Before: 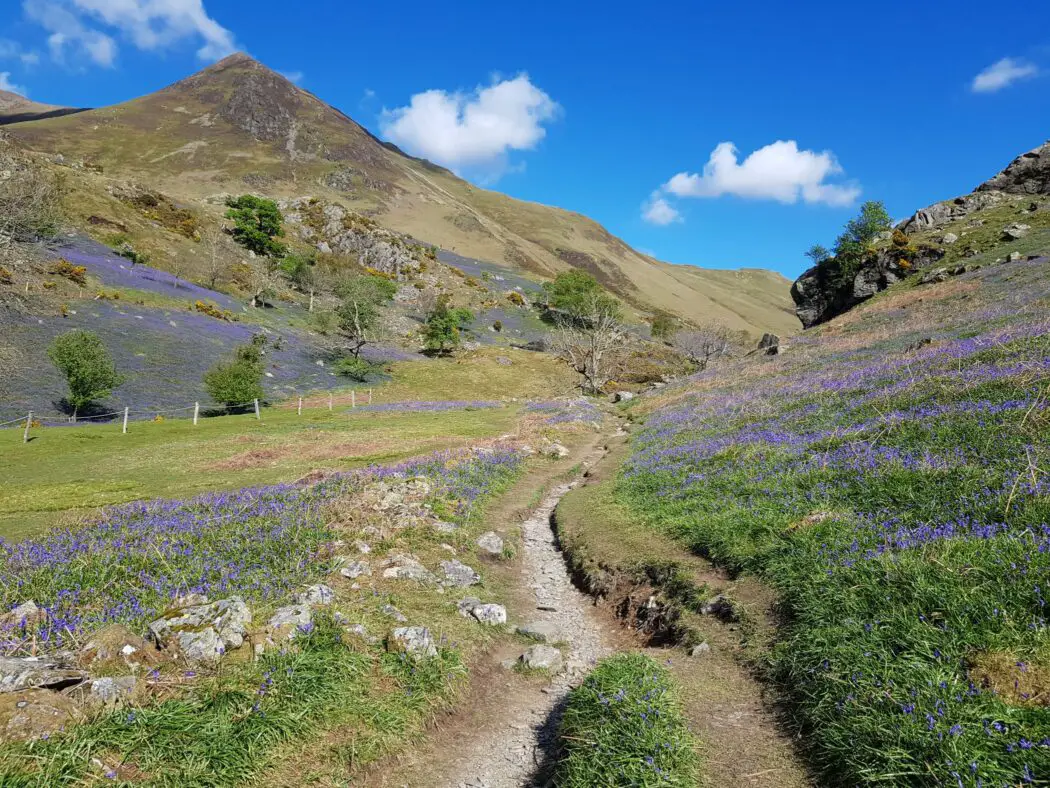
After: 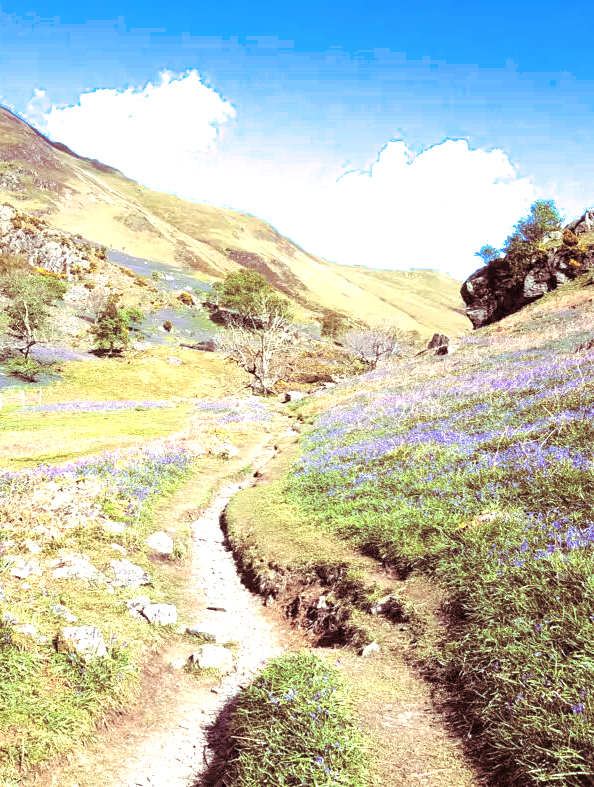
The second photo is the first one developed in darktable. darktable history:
split-toning: highlights › hue 187.2°, highlights › saturation 0.83, balance -68.05, compress 56.43%
exposure: black level correction 0, exposure 1.45 EV, compensate exposure bias true, compensate highlight preservation false
crop: left 31.458%, top 0%, right 11.876%
